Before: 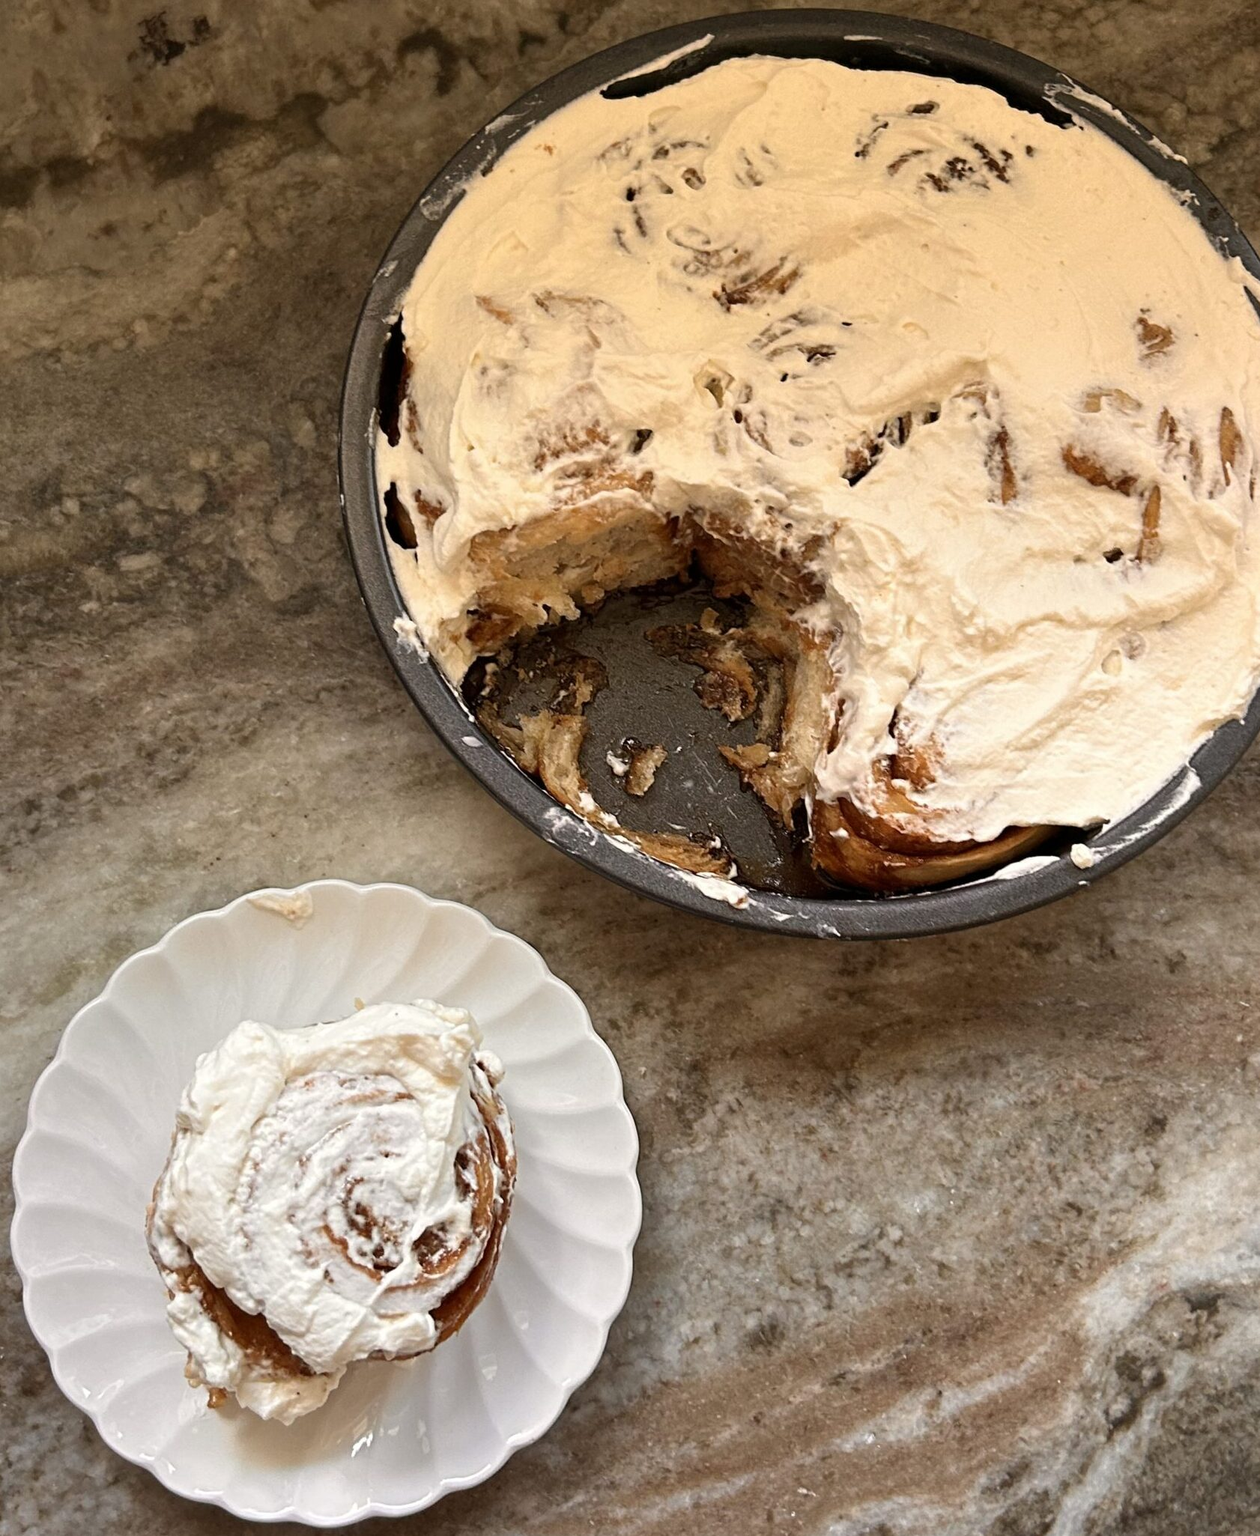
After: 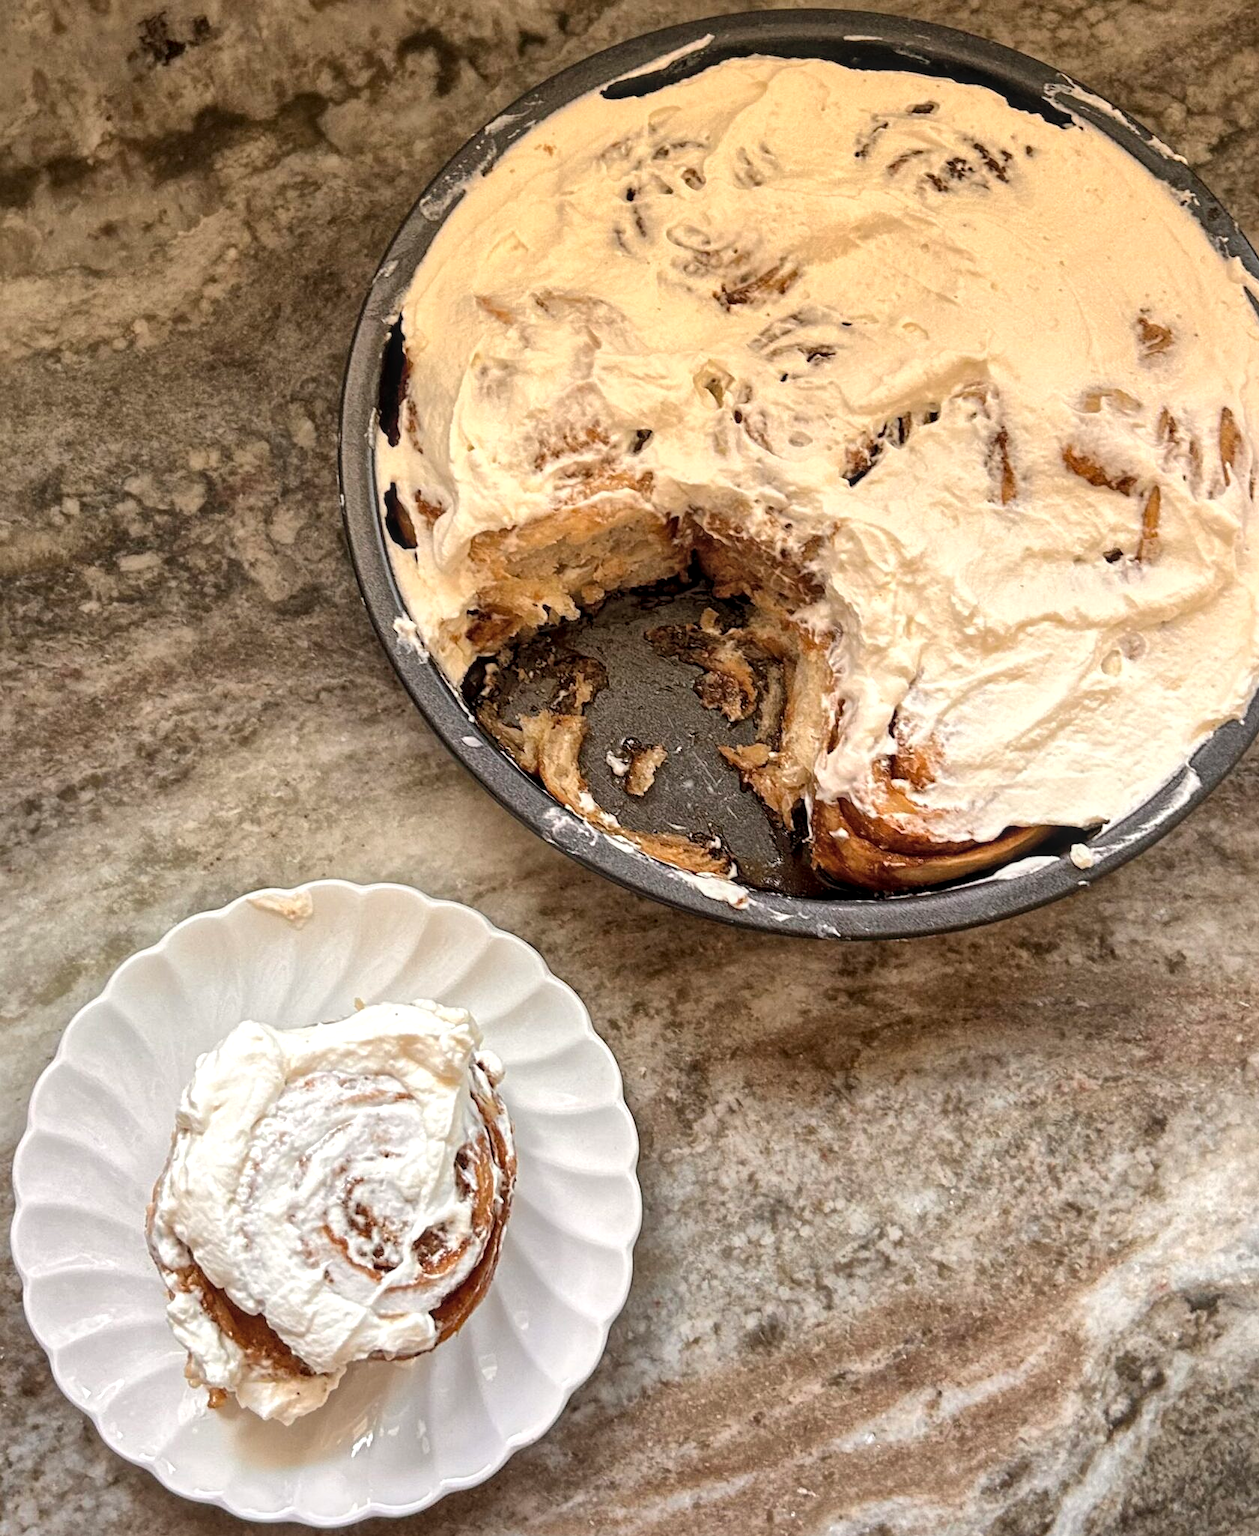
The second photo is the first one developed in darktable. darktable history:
global tonemap: drago (1, 100), detail 1
local contrast: on, module defaults
